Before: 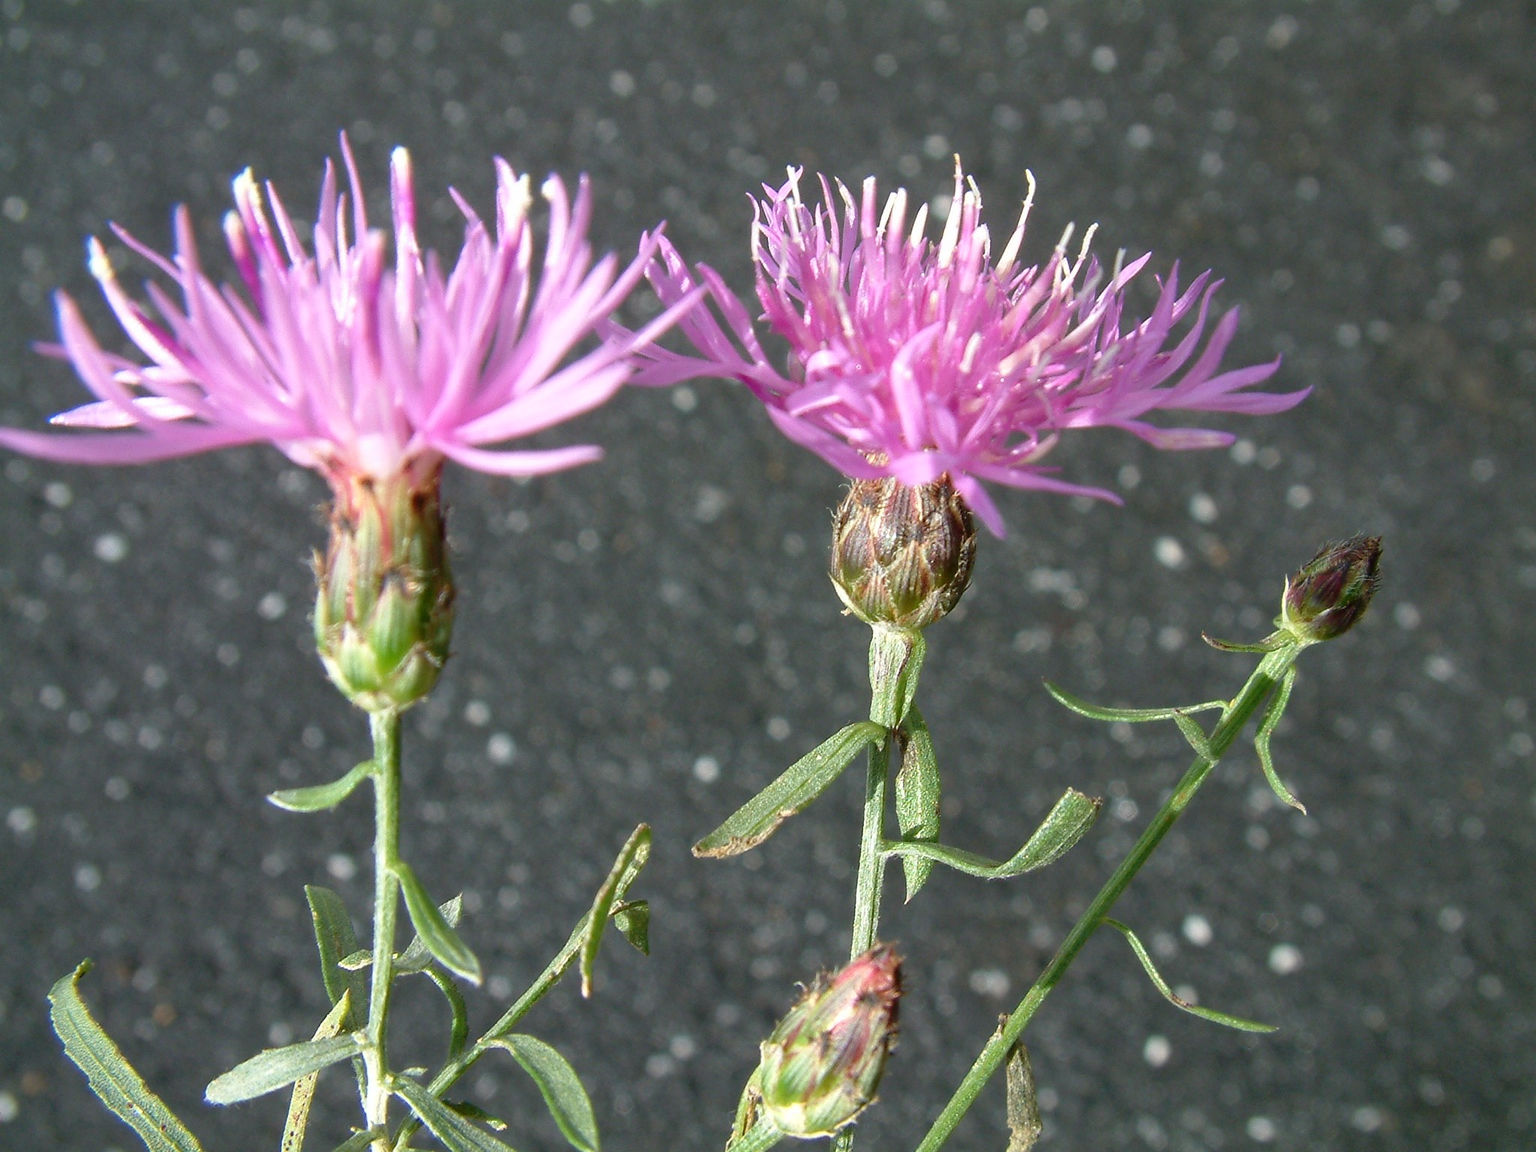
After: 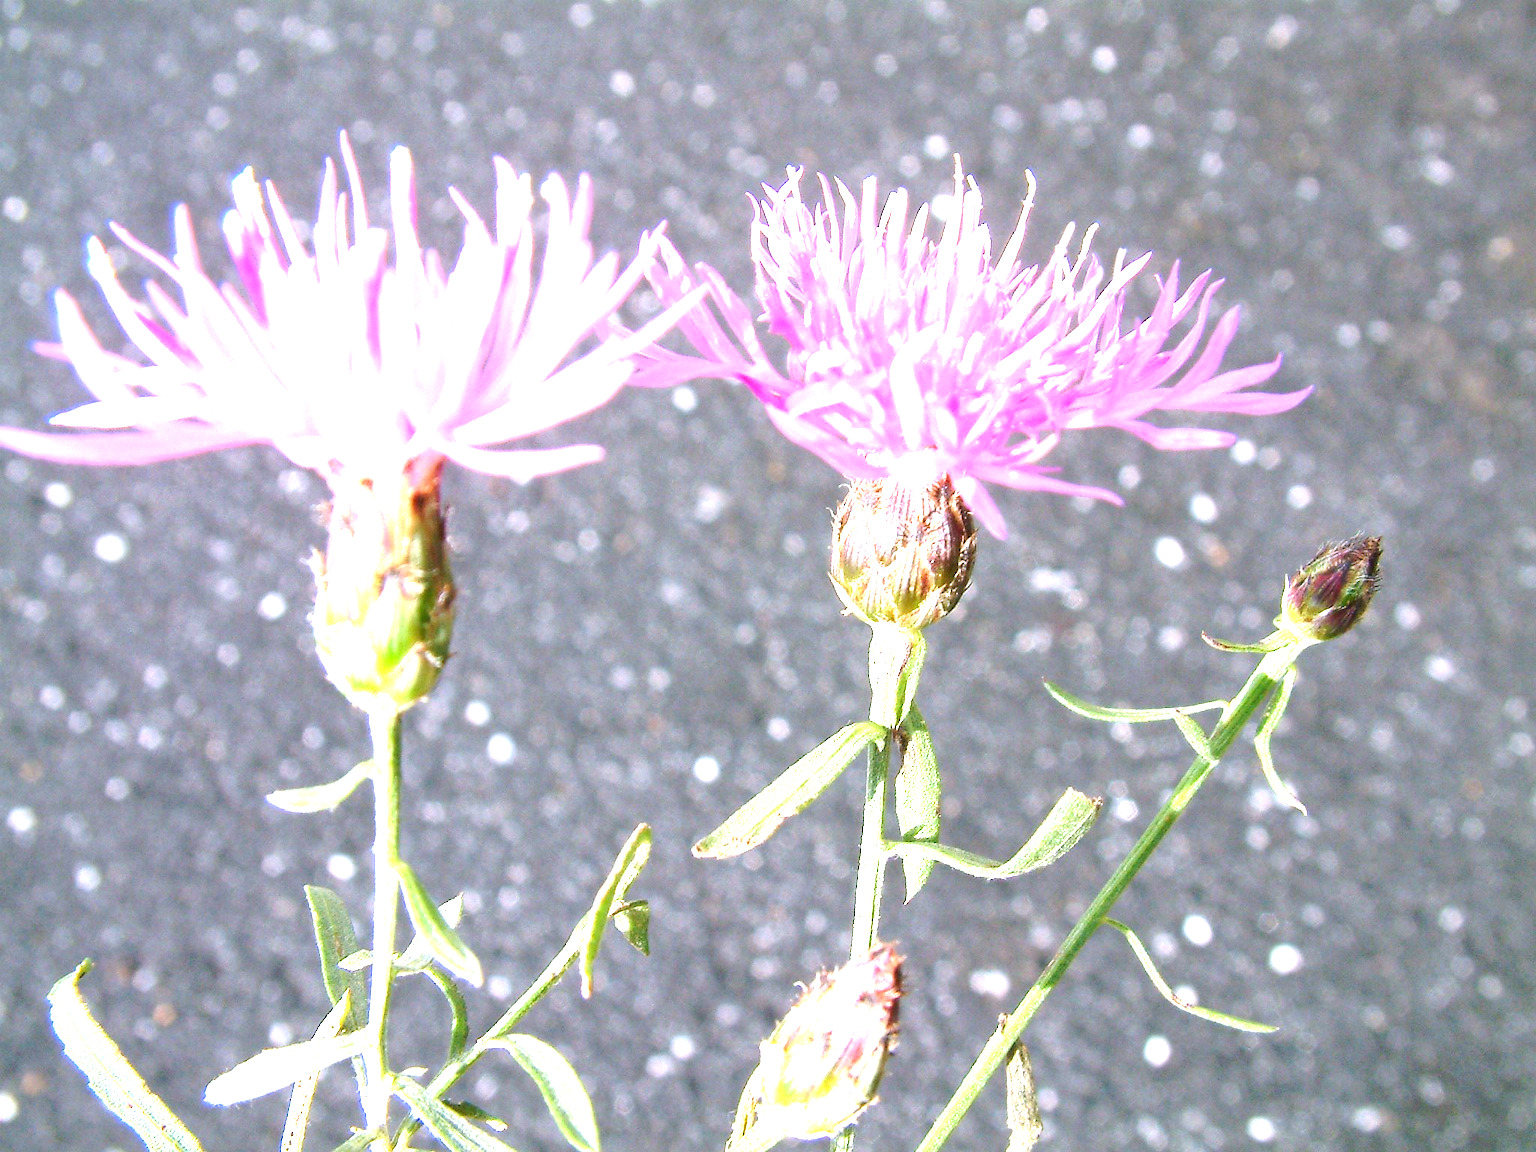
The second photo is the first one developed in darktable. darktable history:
white balance: red 1.066, blue 1.119
exposure: black level correction 0, exposure 2 EV, compensate highlight preservation false
tone curve: curves: ch0 [(0, 0) (0.003, 0.003) (0.011, 0.011) (0.025, 0.025) (0.044, 0.044) (0.069, 0.068) (0.1, 0.098) (0.136, 0.134) (0.177, 0.175) (0.224, 0.221) (0.277, 0.273) (0.335, 0.331) (0.399, 0.394) (0.468, 0.462) (0.543, 0.543) (0.623, 0.623) (0.709, 0.709) (0.801, 0.801) (0.898, 0.898) (1, 1)], preserve colors none
